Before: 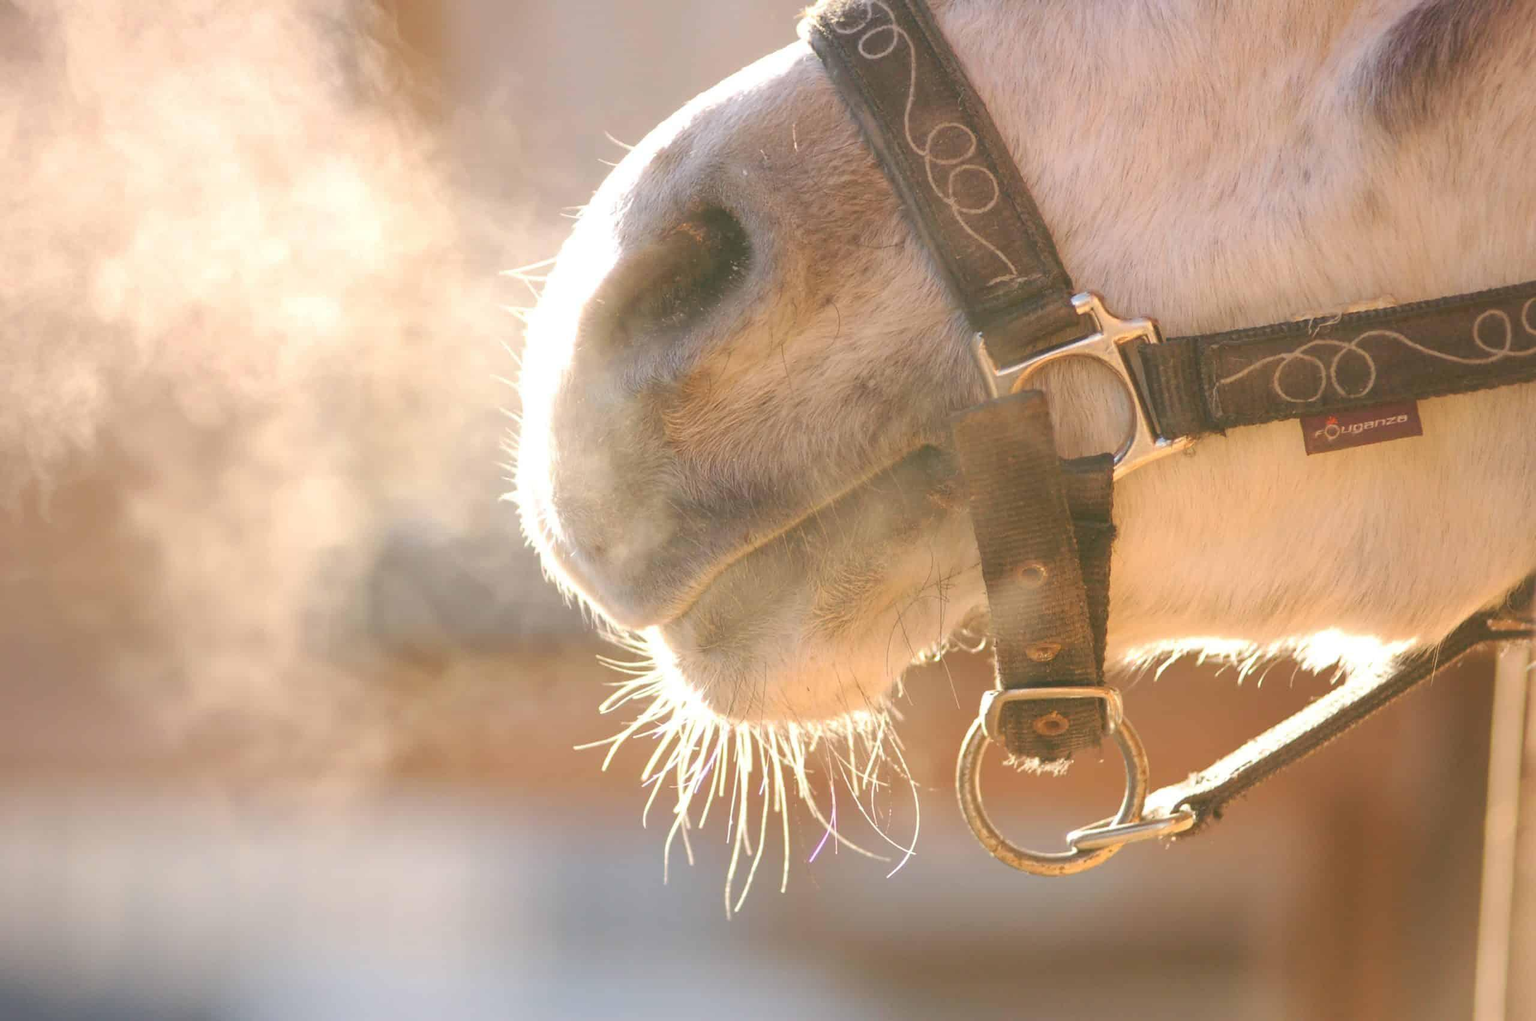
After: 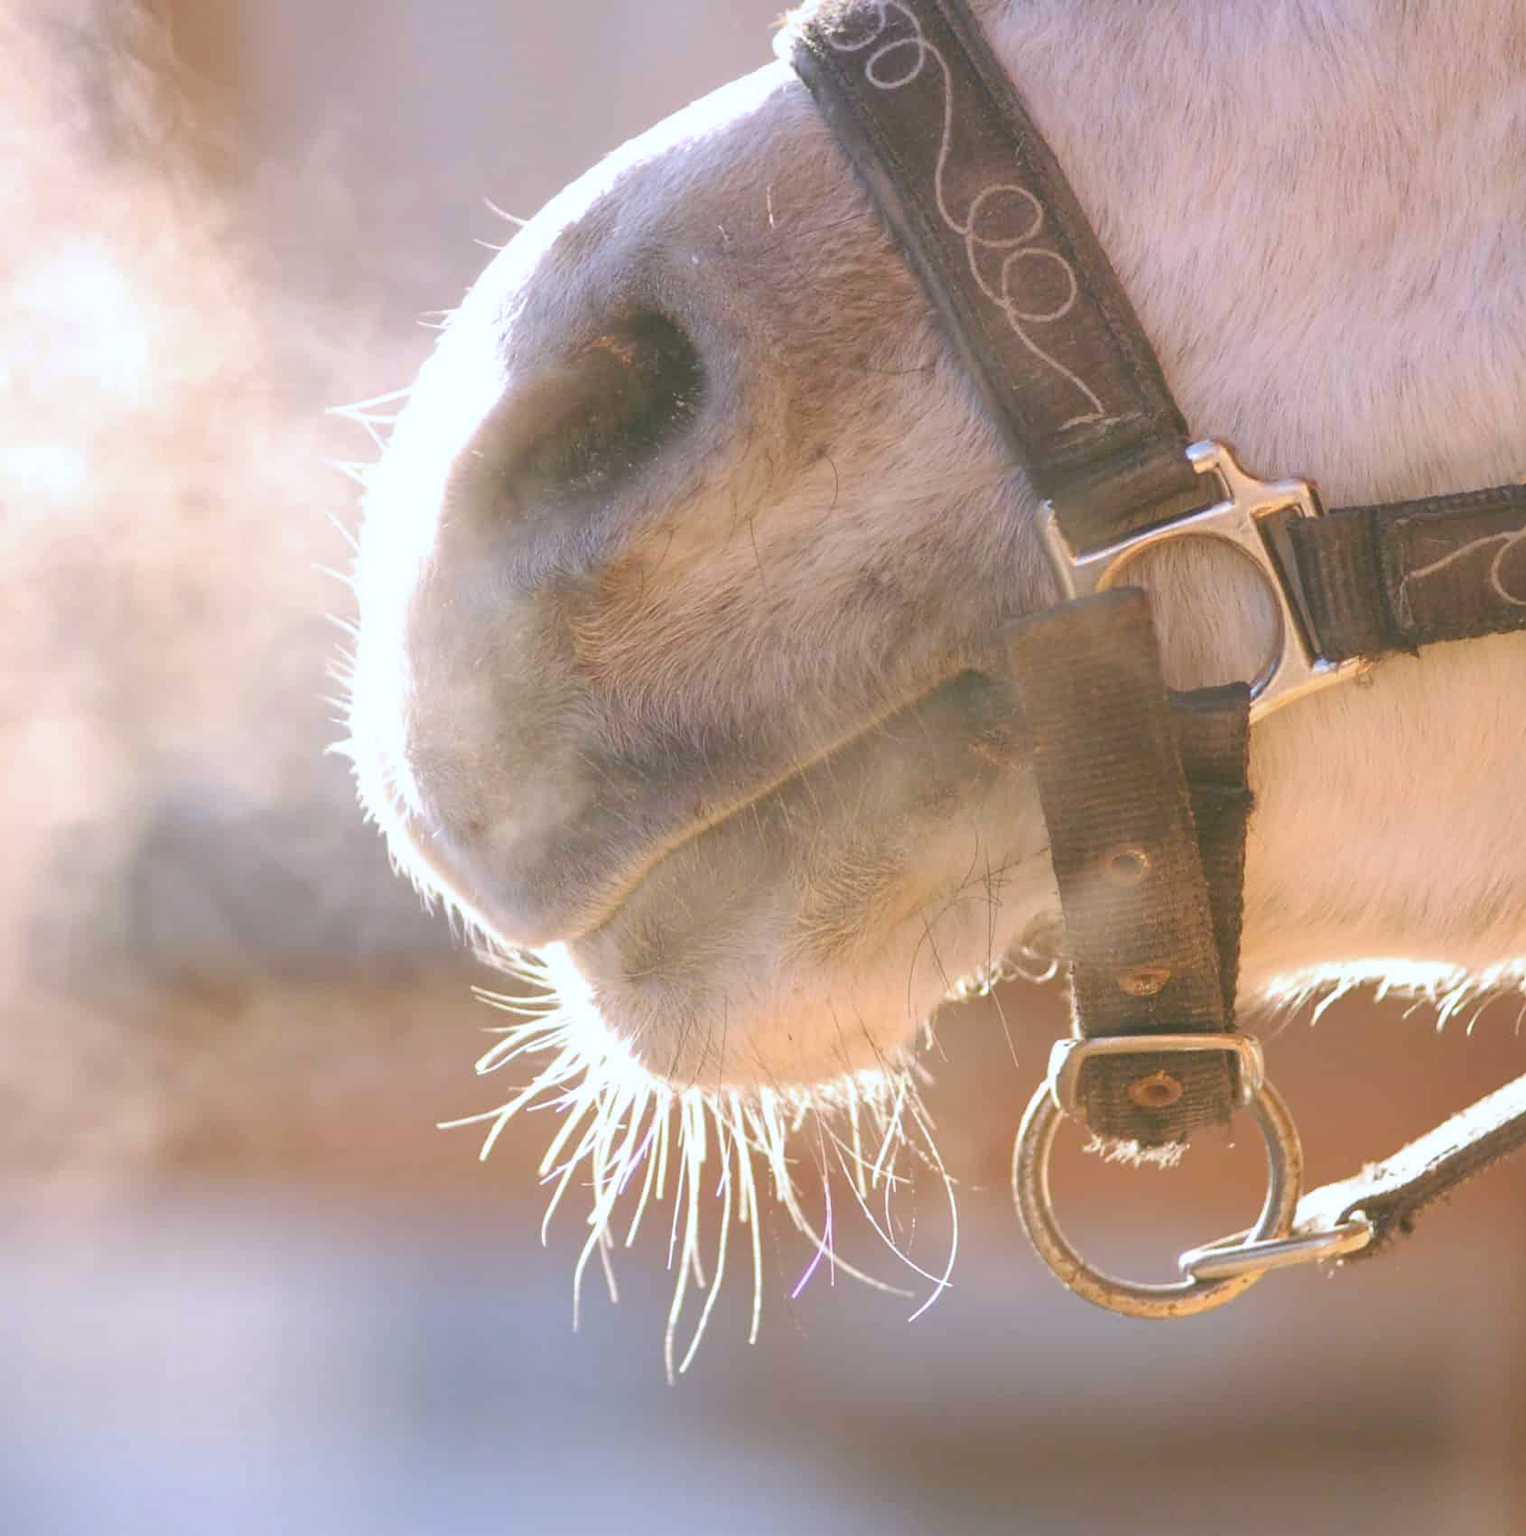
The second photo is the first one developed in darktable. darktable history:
crop and rotate: left 18.442%, right 15.508%
white balance: red 0.967, blue 1.119, emerald 0.756
